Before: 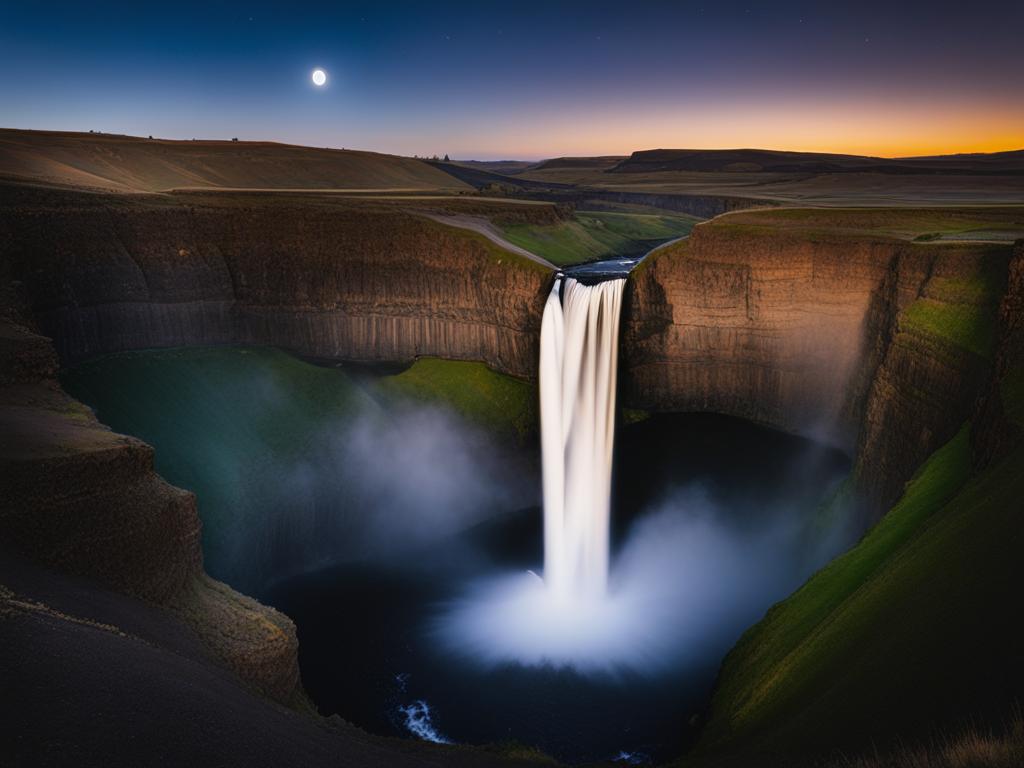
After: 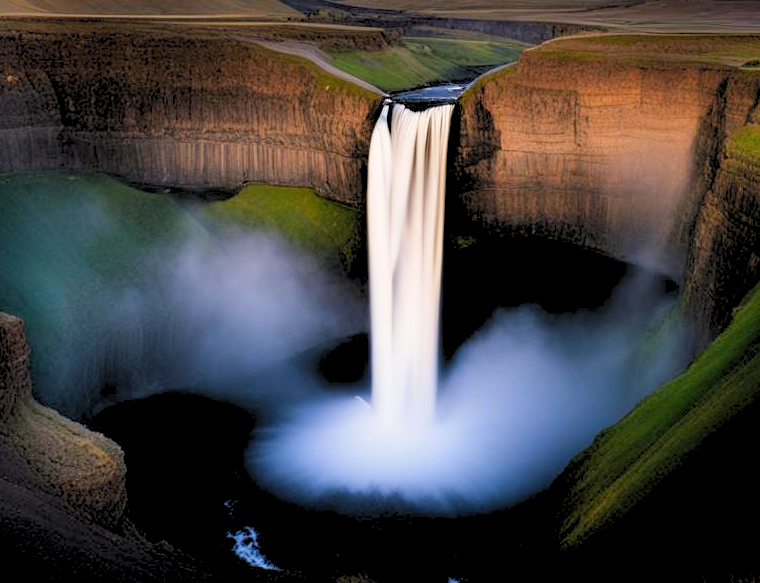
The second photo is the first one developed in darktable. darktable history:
levels: levels [0.093, 0.434, 0.988]
crop: left 16.883%, top 22.779%, right 8.886%
